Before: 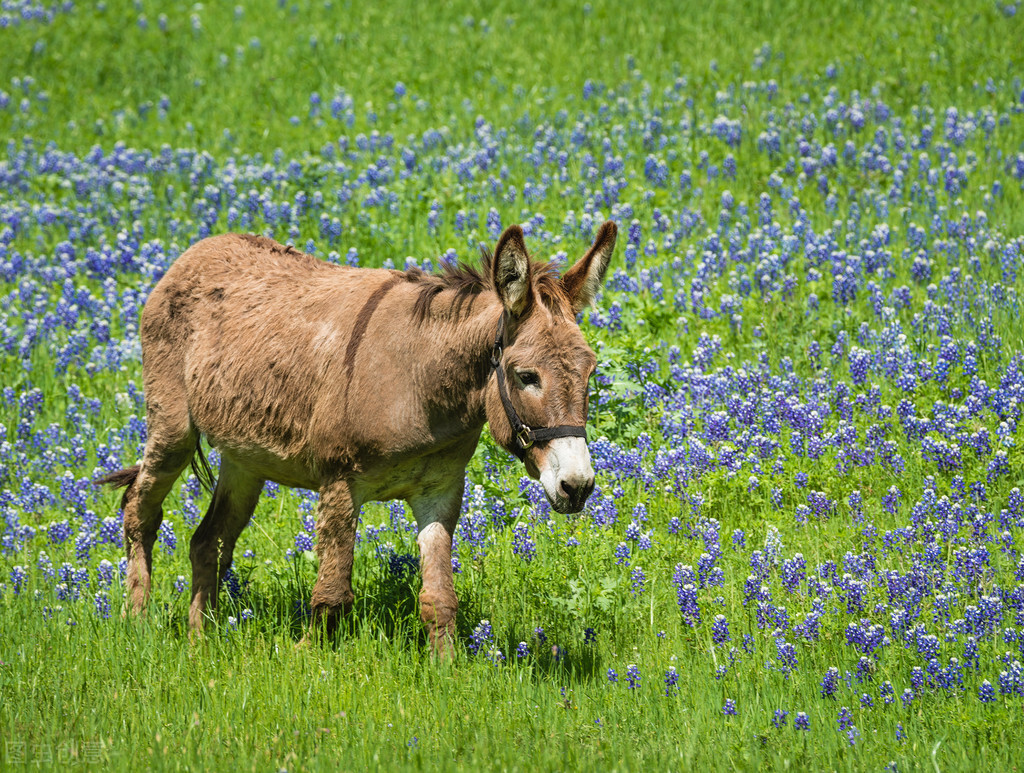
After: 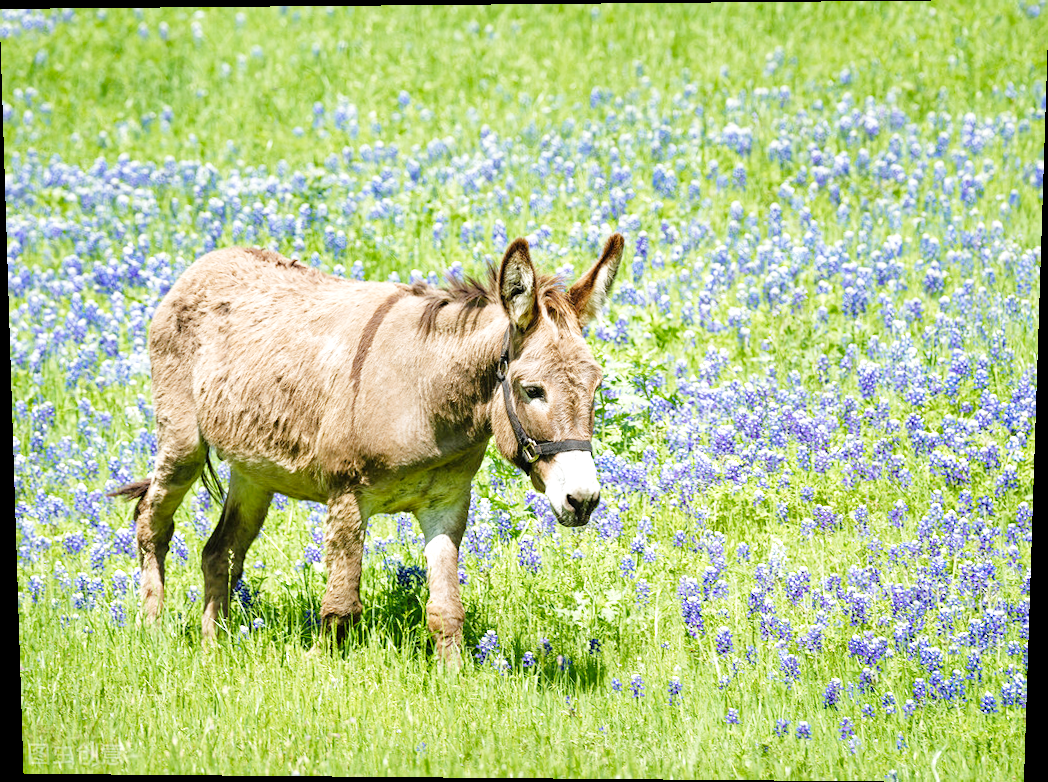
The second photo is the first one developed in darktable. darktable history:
white balance: red 0.983, blue 1.036
rotate and perspective: lens shift (vertical) 0.048, lens shift (horizontal) -0.024, automatic cropping off
shadows and highlights: shadows 25, highlights -25
filmic rgb: middle gray luminance 29%, black relative exposure -10.3 EV, white relative exposure 5.5 EV, threshold 6 EV, target black luminance 0%, hardness 3.95, latitude 2.04%, contrast 1.132, highlights saturation mix 5%, shadows ↔ highlights balance 15.11%, add noise in highlights 0, preserve chrominance no, color science v3 (2019), use custom middle-gray values true, iterations of high-quality reconstruction 0, contrast in highlights soft, enable highlight reconstruction true
exposure: black level correction 0, exposure 0.95 EV, compensate exposure bias true, compensate highlight preservation false
